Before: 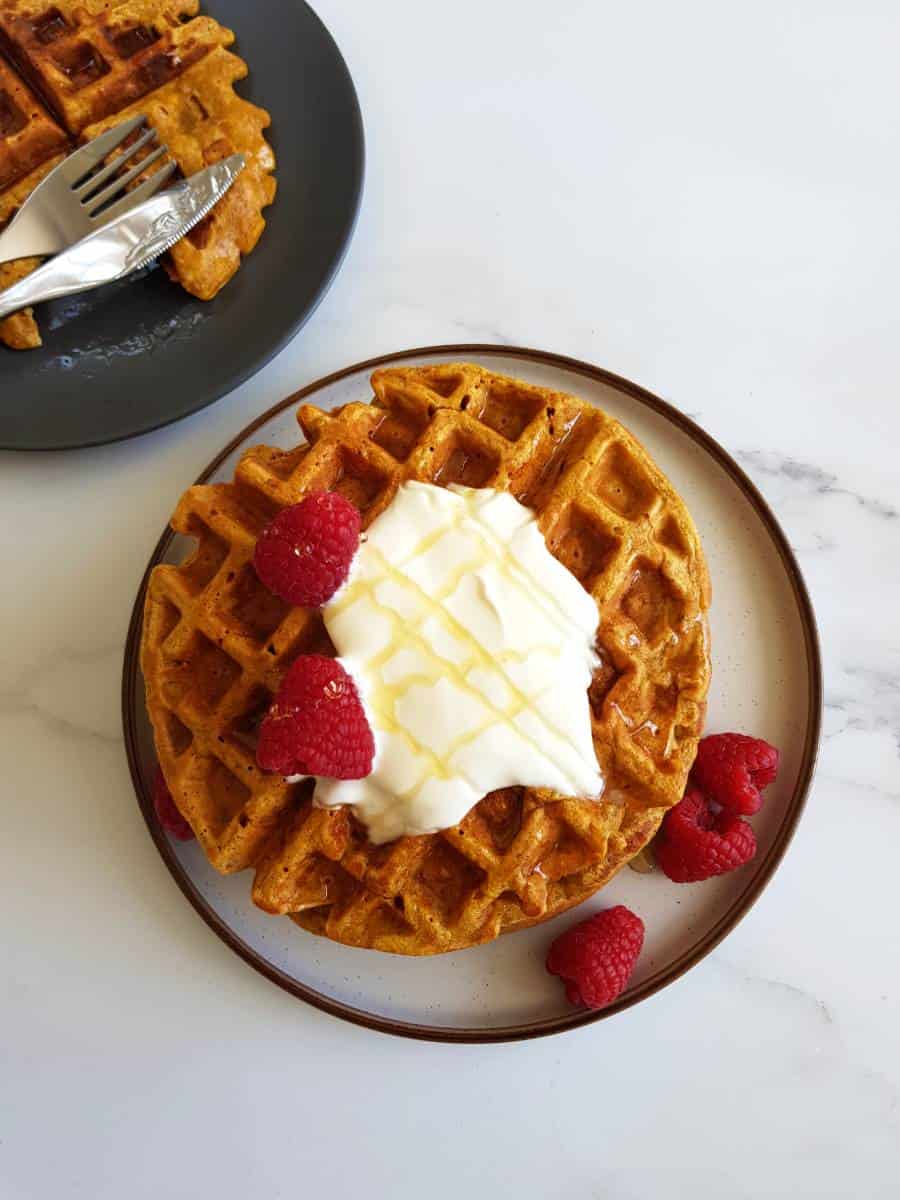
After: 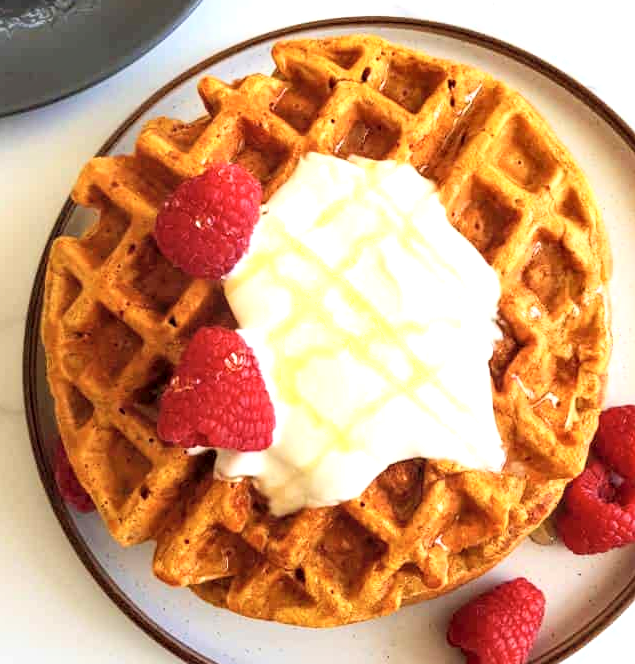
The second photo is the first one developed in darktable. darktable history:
crop: left 11.108%, top 27.342%, right 18.254%, bottom 17.305%
shadows and highlights: shadows -1.85, highlights 40.51
local contrast: detail 135%, midtone range 0.746
contrast brightness saturation: contrast 0.097, brightness 0.3, saturation 0.149
exposure: exposure 0.298 EV, compensate highlight preservation false
